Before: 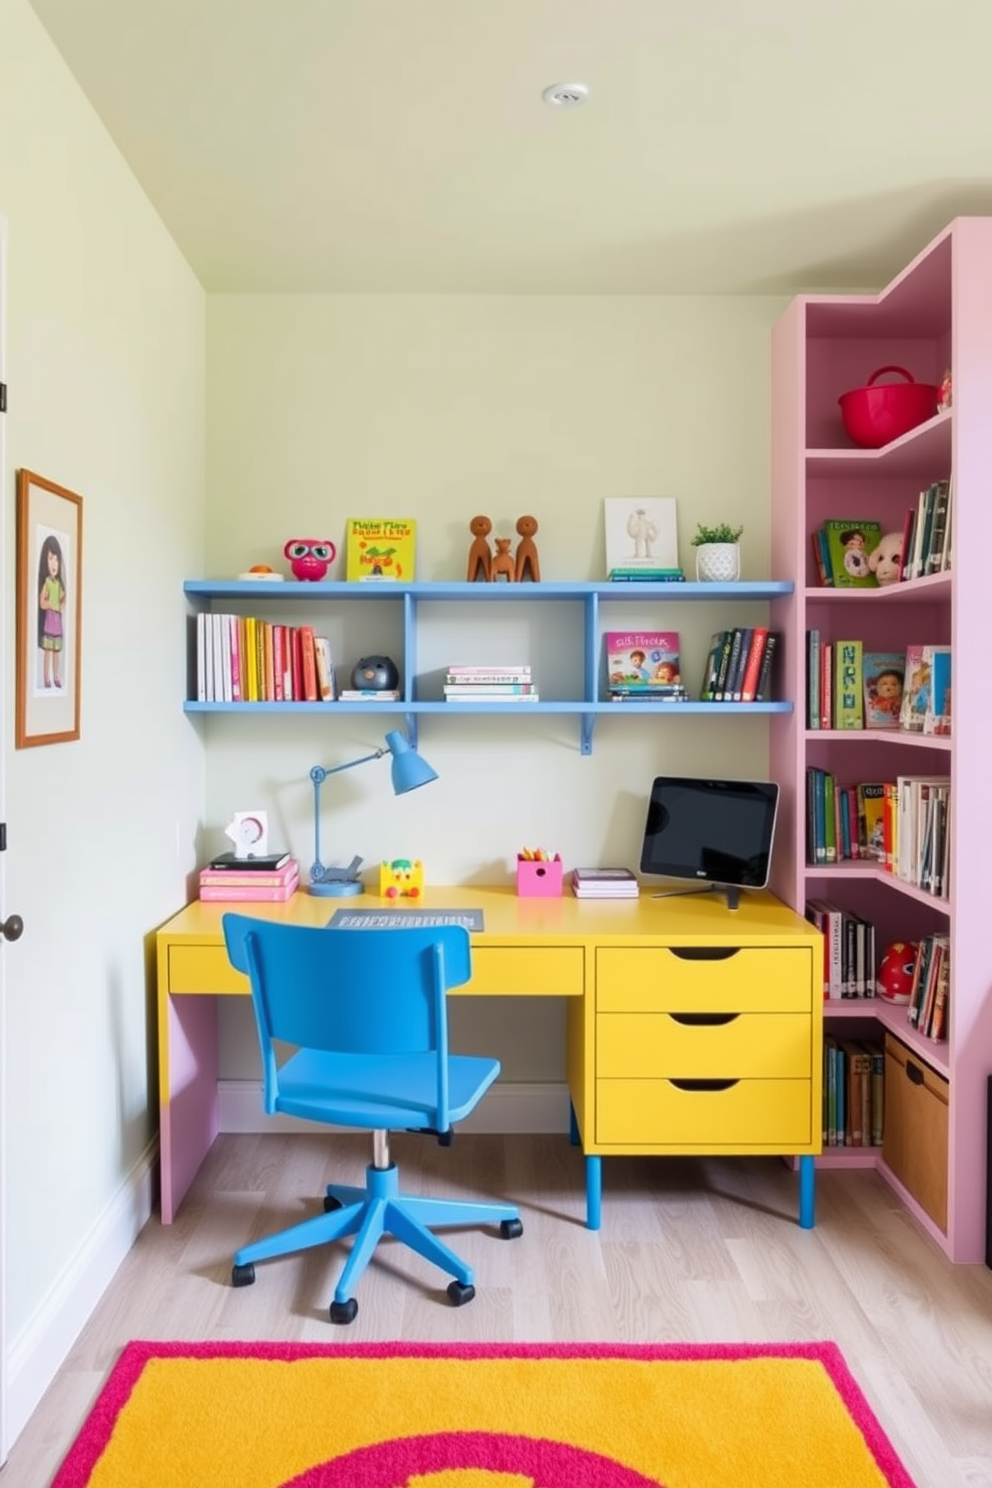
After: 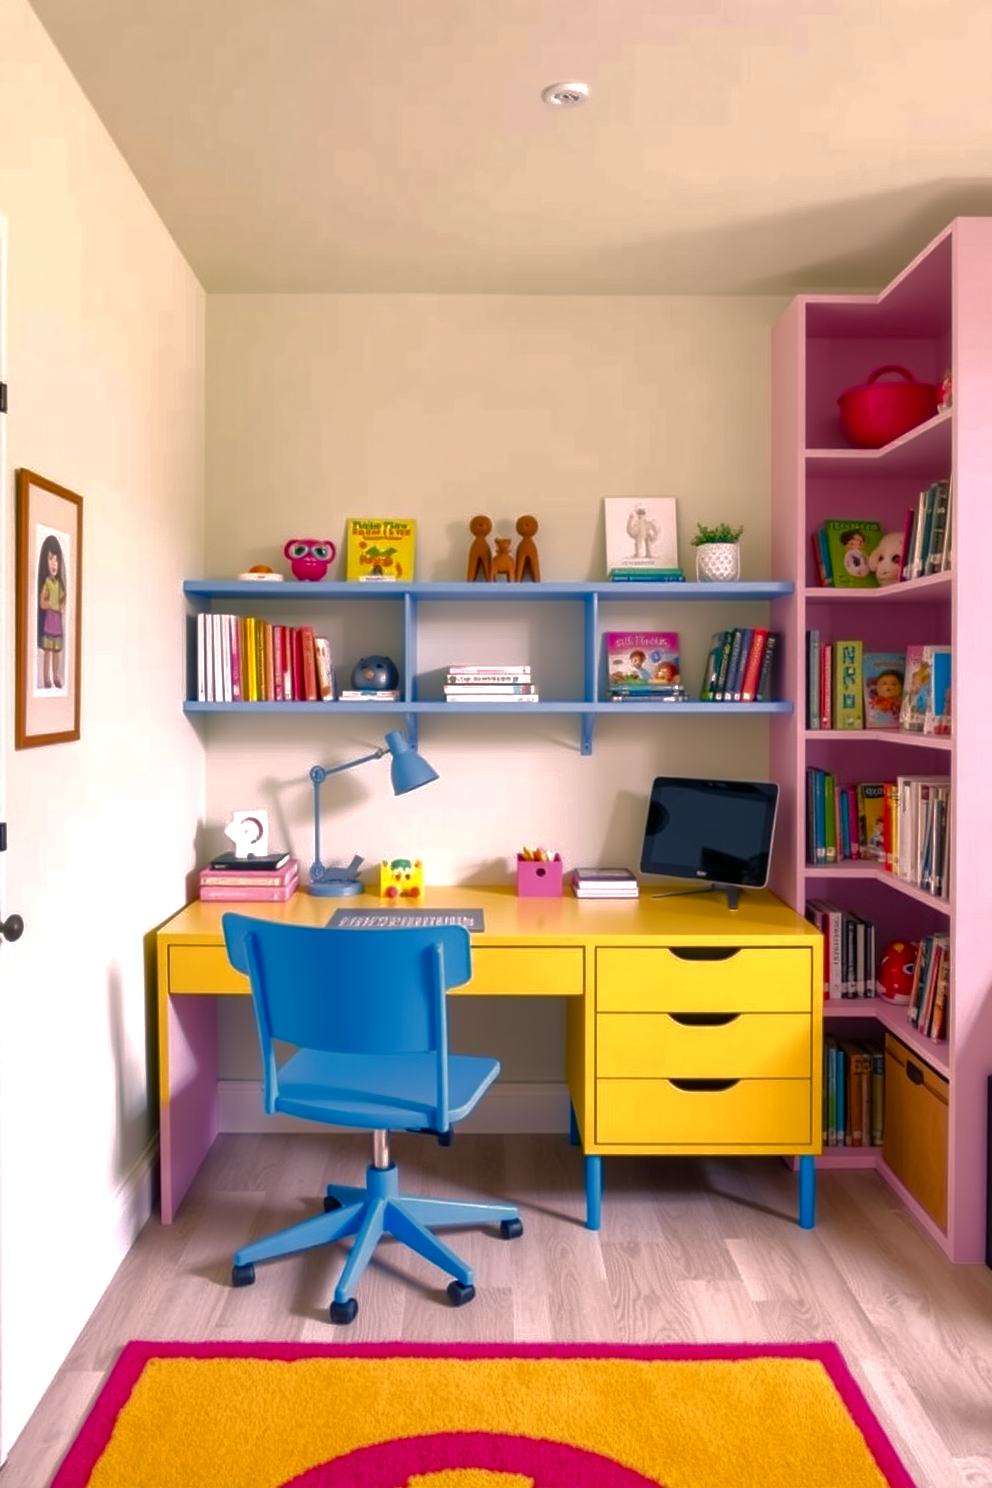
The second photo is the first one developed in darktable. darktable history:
color correction: highlights a* -0.1, highlights b* 0.144
color balance rgb: shadows lift › chroma 4.174%, shadows lift › hue 252.68°, highlights gain › chroma 4.529%, highlights gain › hue 33.26°, perceptual saturation grading › global saturation 20%, perceptual saturation grading › highlights -25.072%, perceptual saturation grading › shadows 49.297%, perceptual brilliance grading › global brilliance 11.995%
base curve: curves: ch0 [(0, 0) (0.826, 0.587) (1, 1)]
tone equalizer: on, module defaults
